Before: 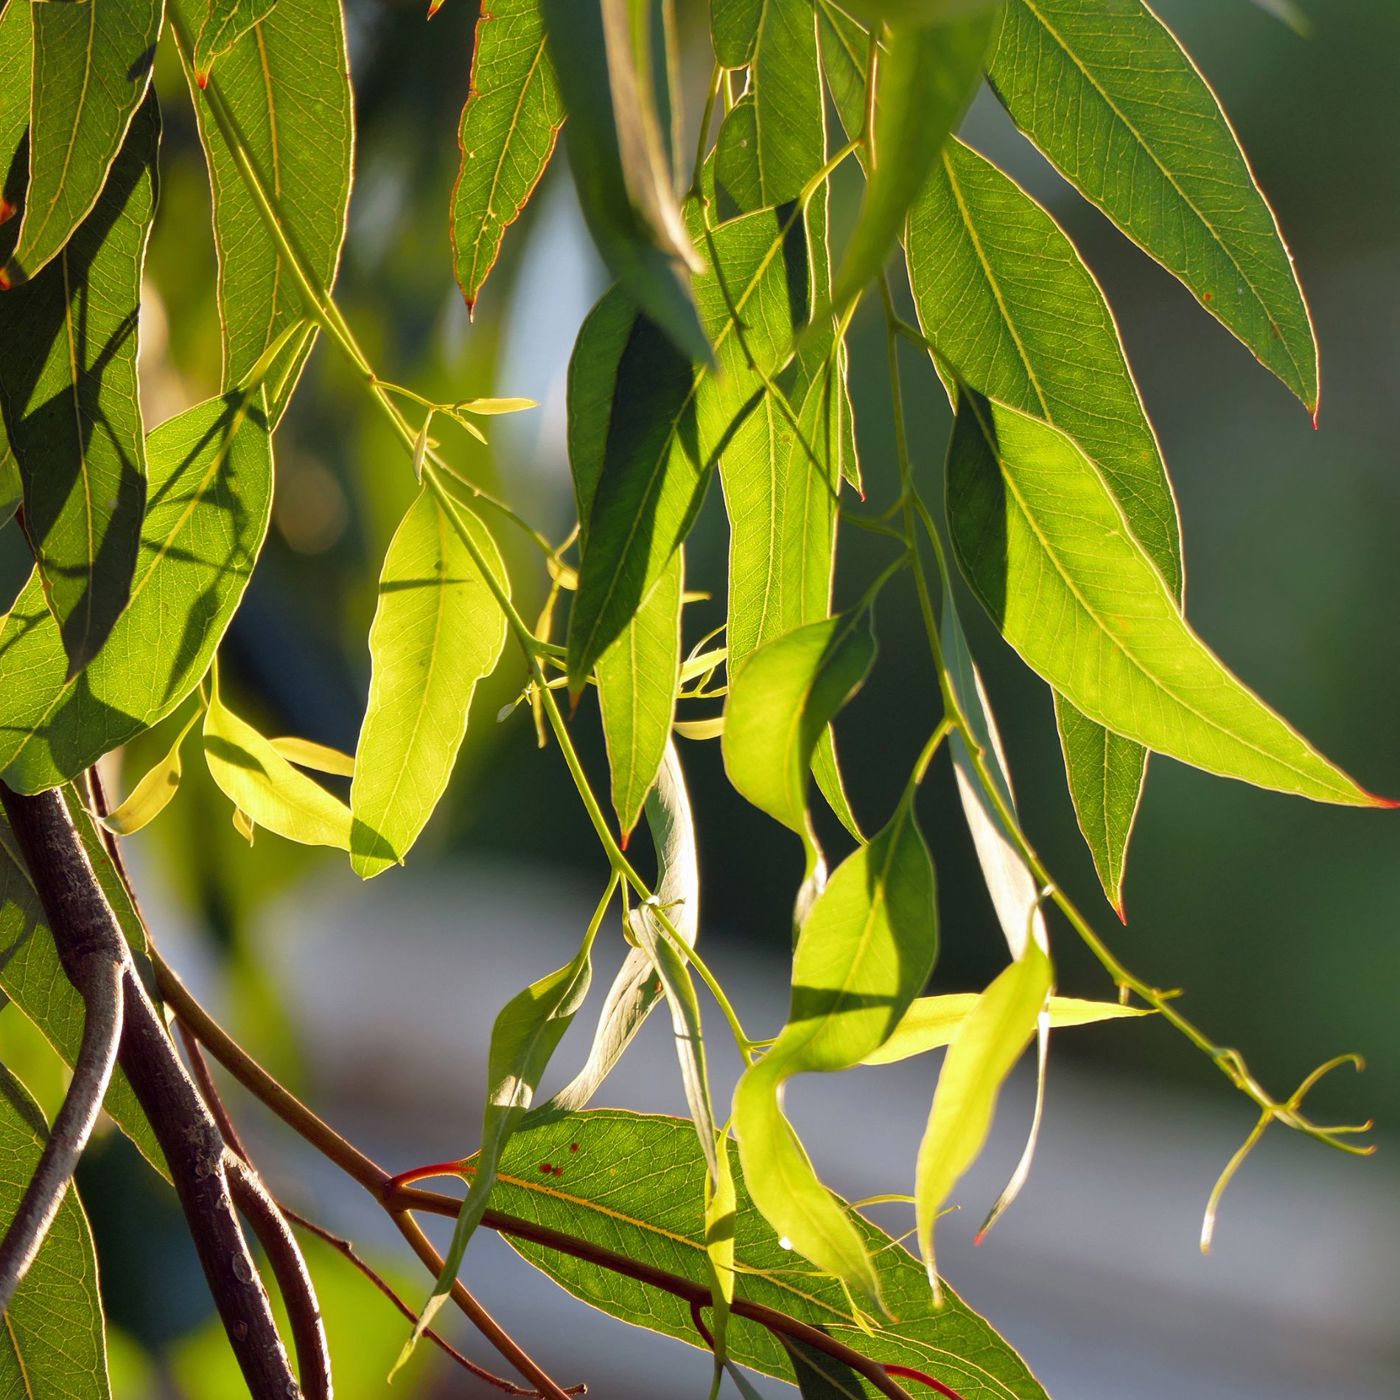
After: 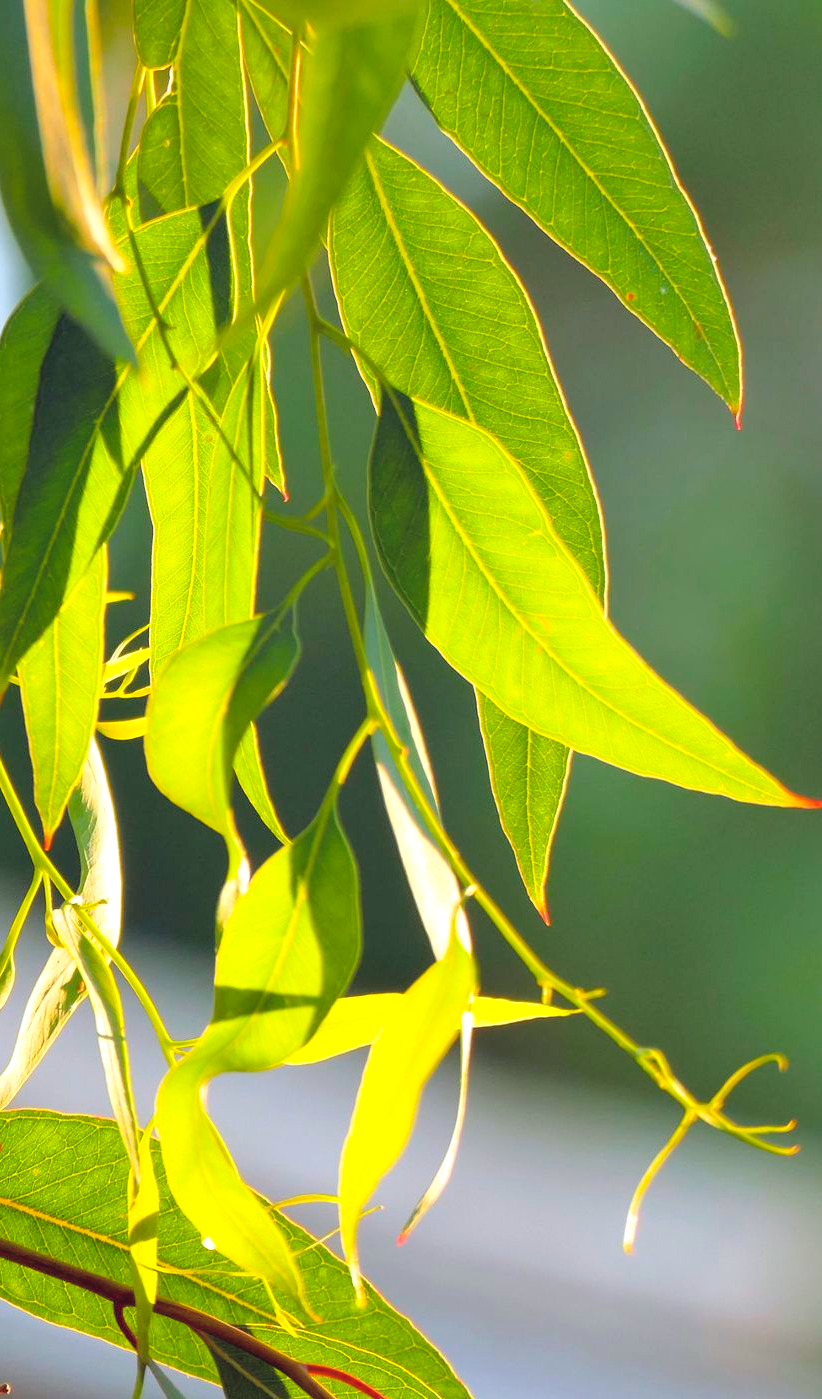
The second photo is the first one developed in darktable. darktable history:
color balance rgb: shadows lift › chroma 2.056%, shadows lift › hue 138.13°, perceptual saturation grading › global saturation 25.607%, perceptual brilliance grading › highlights 9.214%, perceptual brilliance grading › mid-tones 5.294%, global vibrance 10.875%
crop: left 41.228%
contrast brightness saturation: contrast 0.103, brightness 0.305, saturation 0.147
